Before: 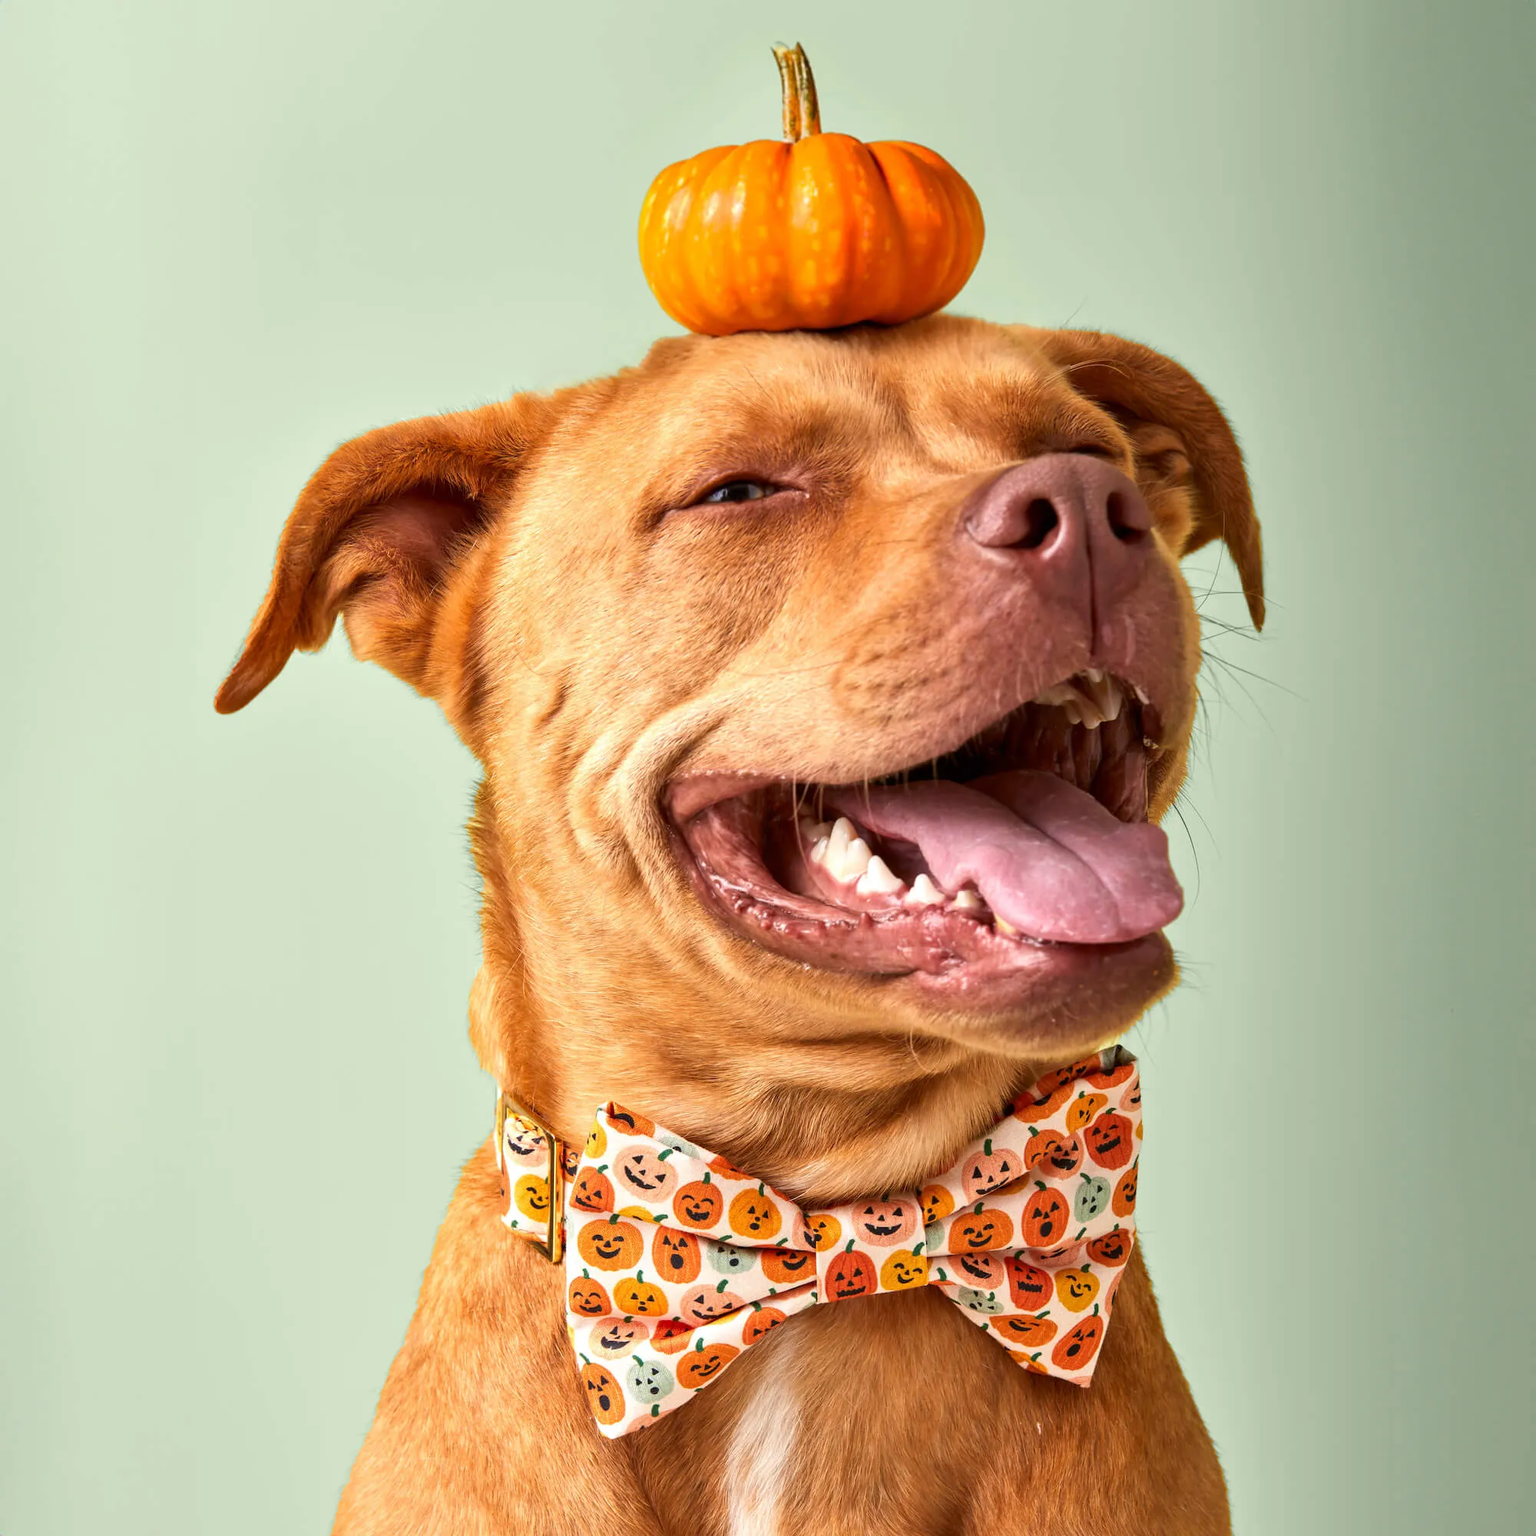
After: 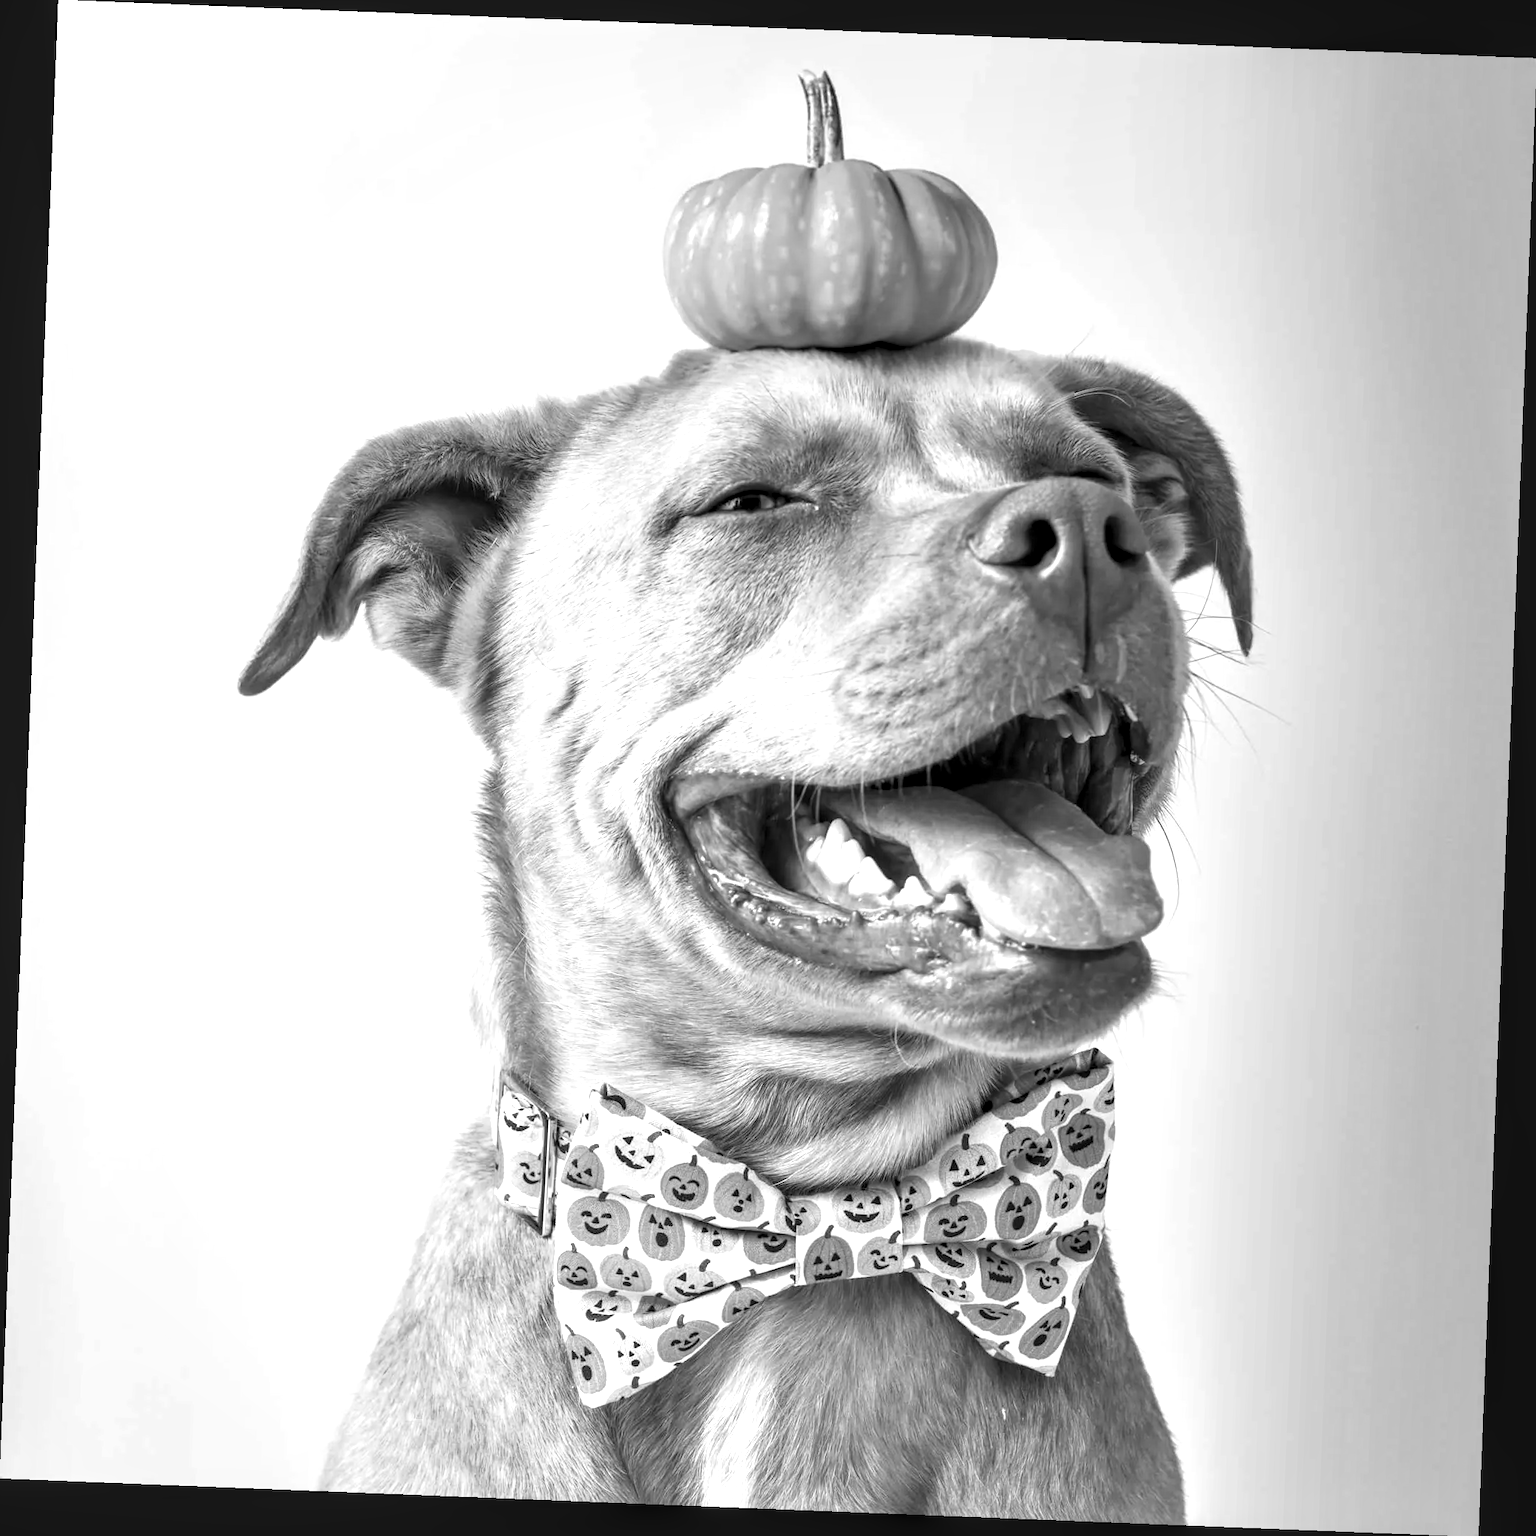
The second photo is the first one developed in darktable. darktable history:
monochrome: on, module defaults
local contrast: on, module defaults
rotate and perspective: rotation 2.27°, automatic cropping off
exposure: black level correction 0, exposure 0.9 EV, compensate highlight preservation false
